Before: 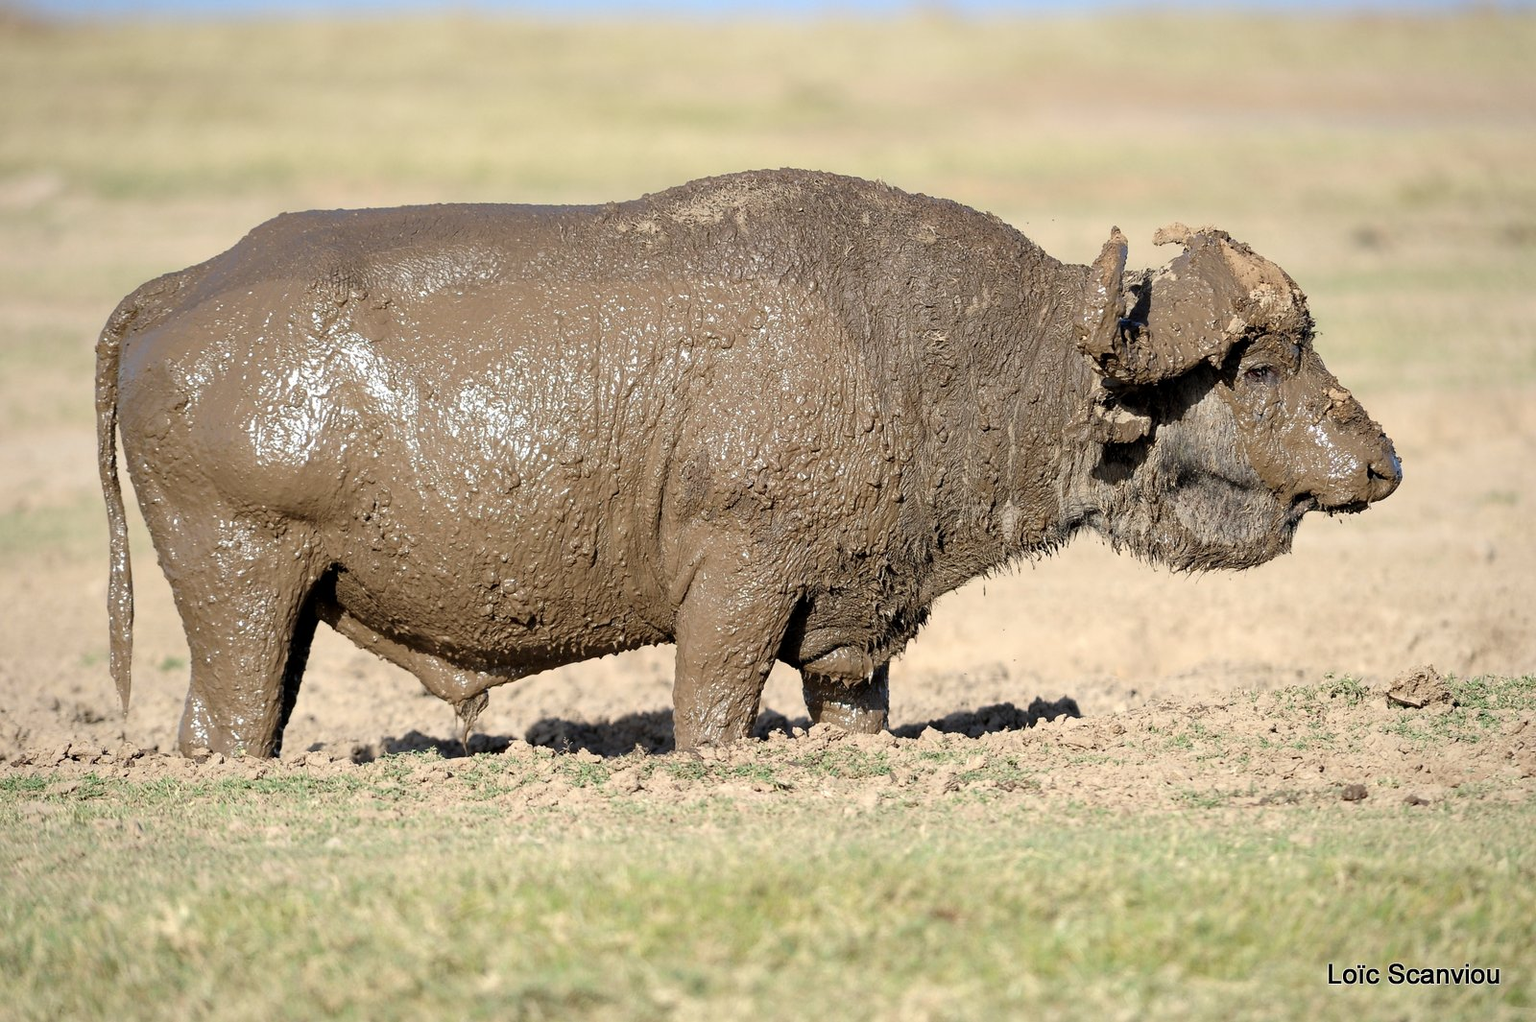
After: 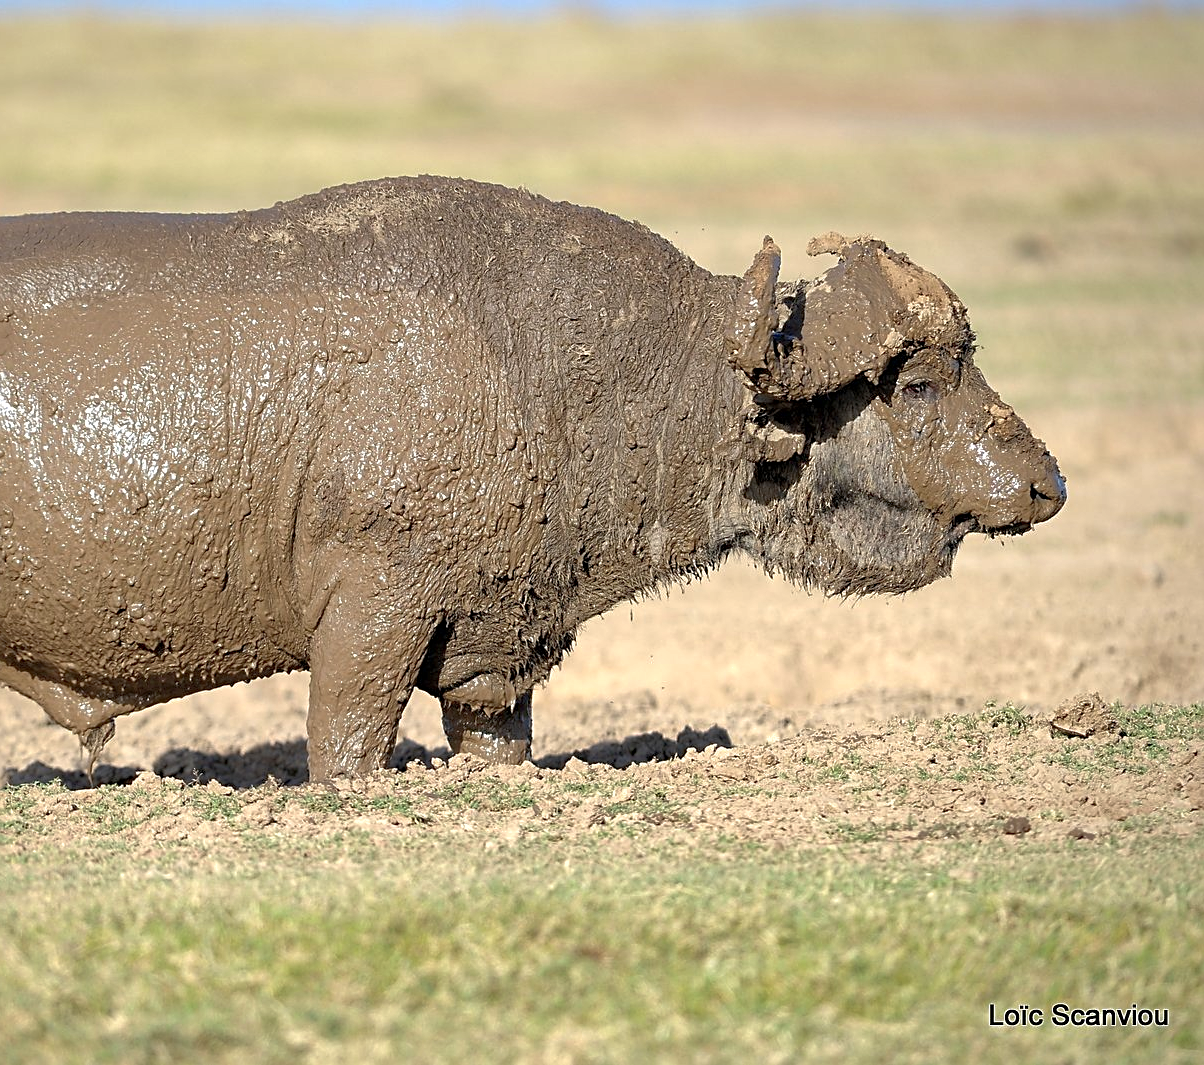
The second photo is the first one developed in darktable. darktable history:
shadows and highlights: on, module defaults
exposure: exposure 0.201 EV, compensate highlight preservation false
crop and rotate: left 24.736%
sharpen: on, module defaults
